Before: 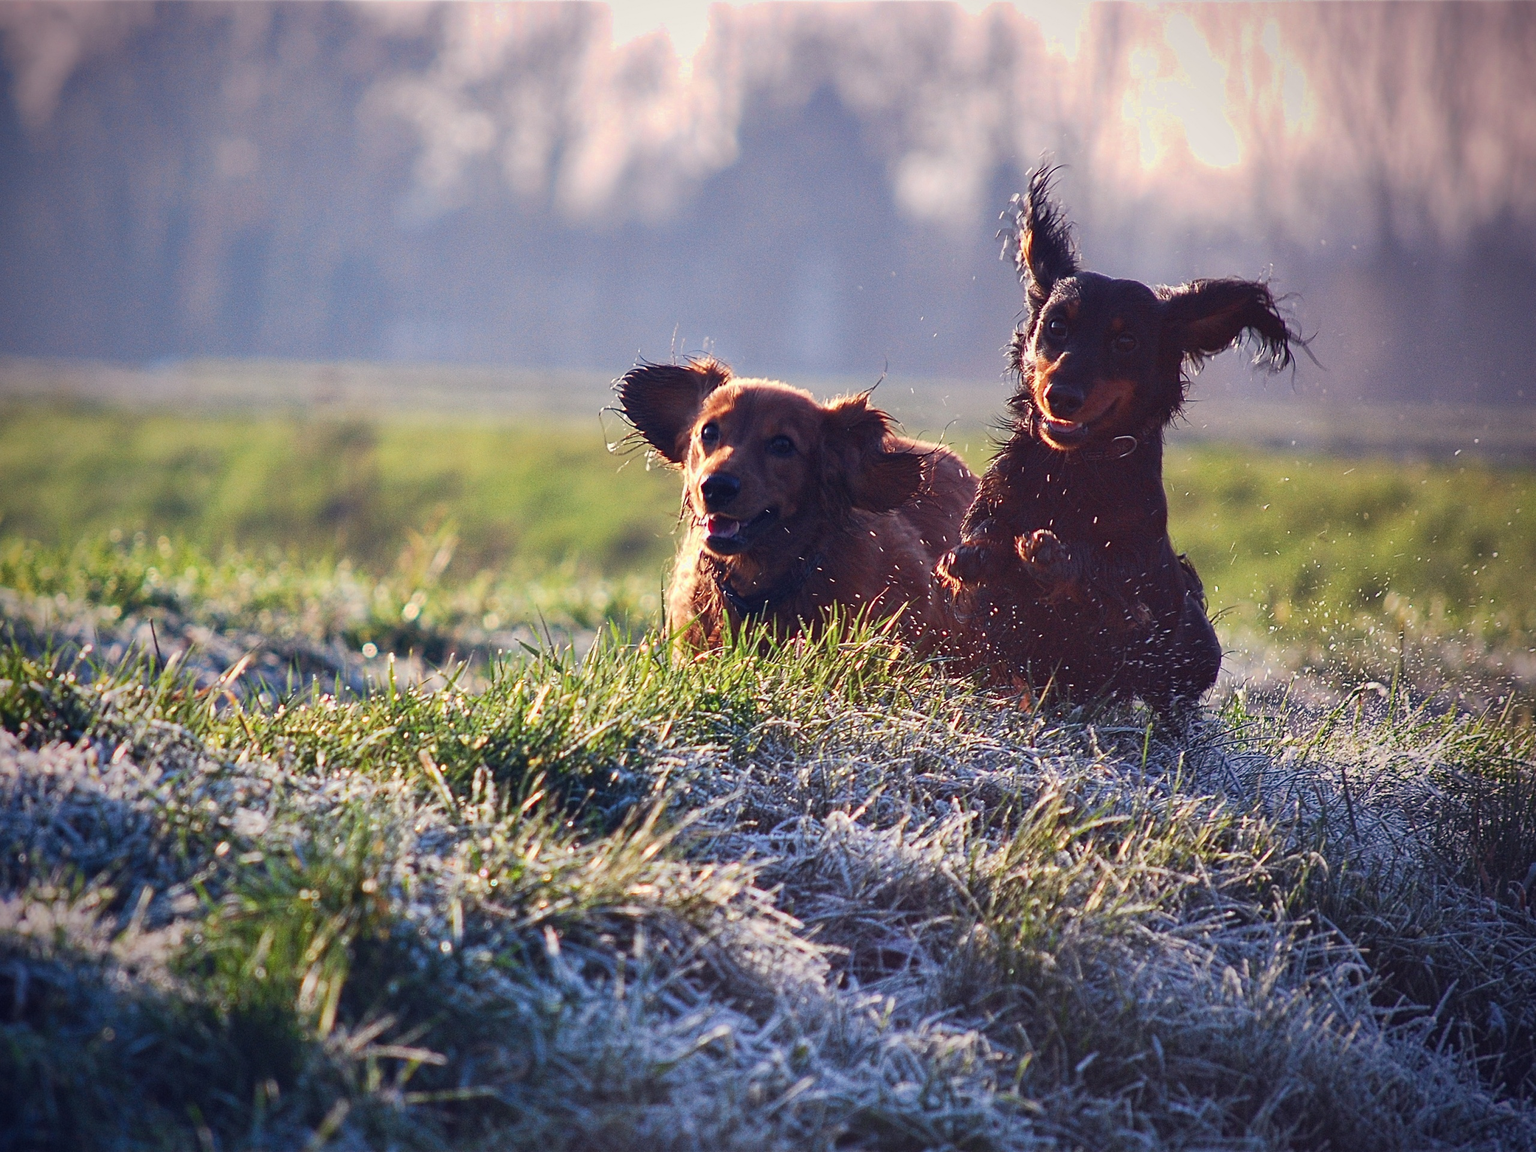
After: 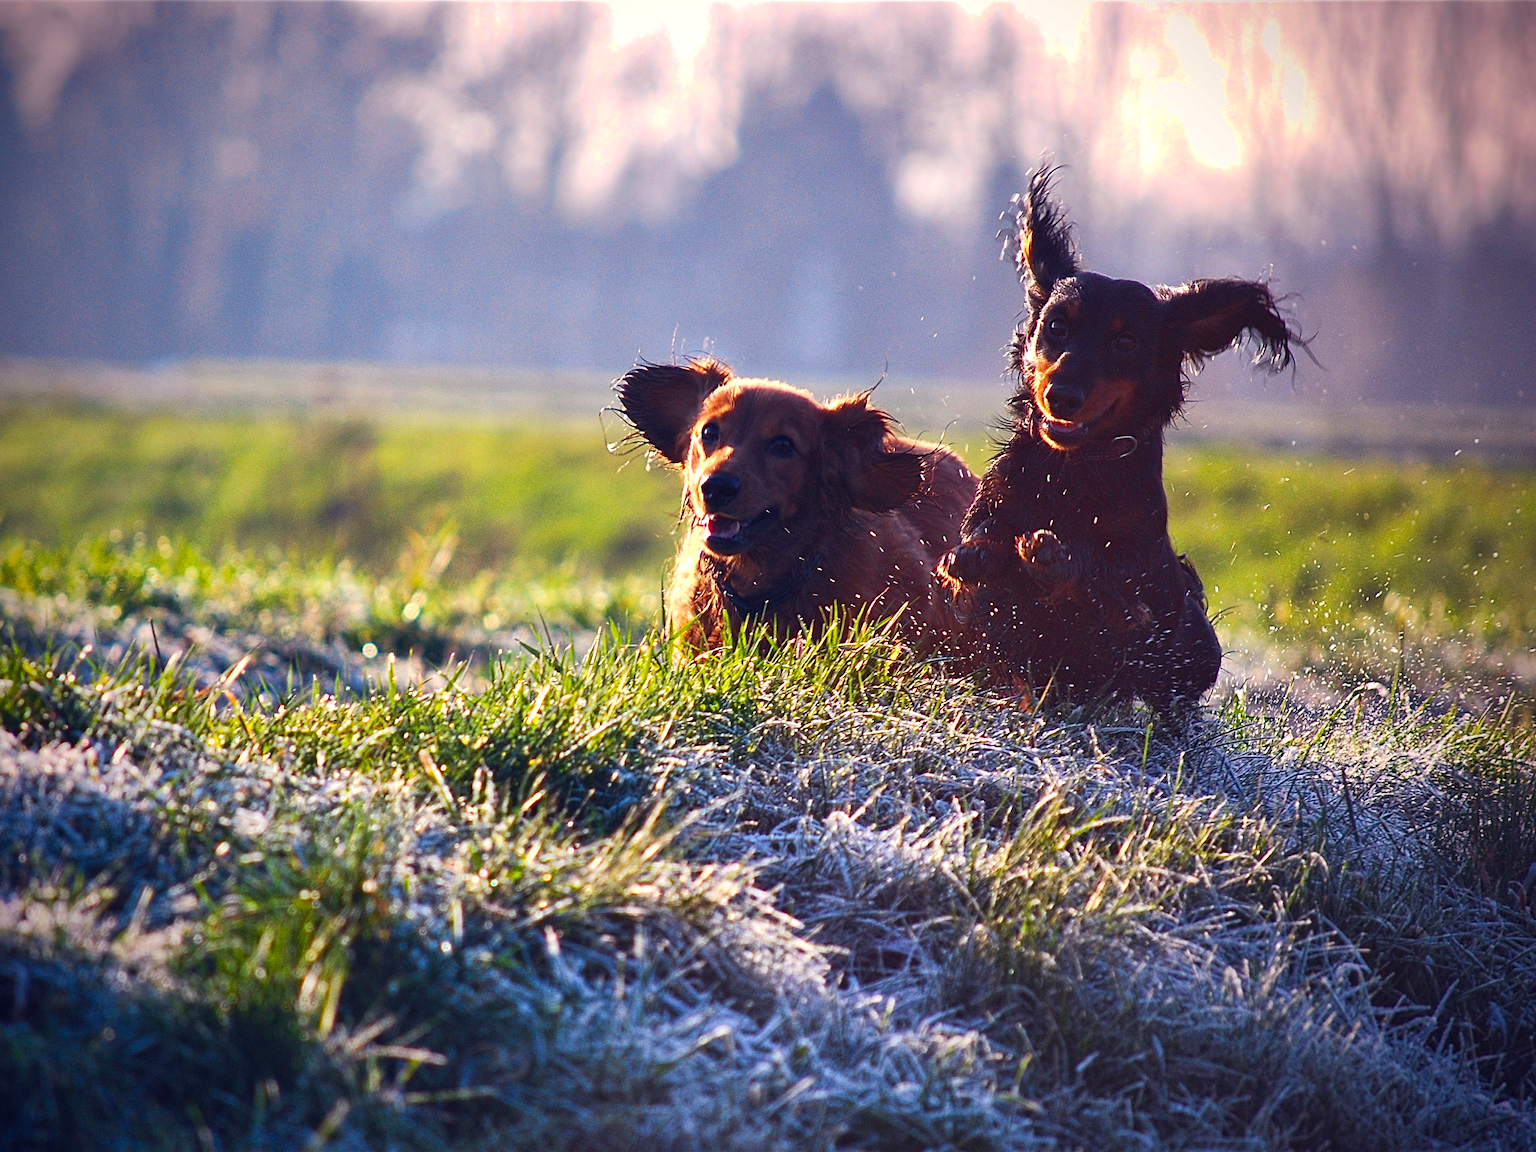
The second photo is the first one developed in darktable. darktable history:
color balance rgb: linear chroma grading › global chroma 8.235%, perceptual saturation grading › global saturation 14.966%, perceptual brilliance grading › highlights 10.483%, perceptual brilliance grading › shadows -11.416%, global vibrance 20.502%
